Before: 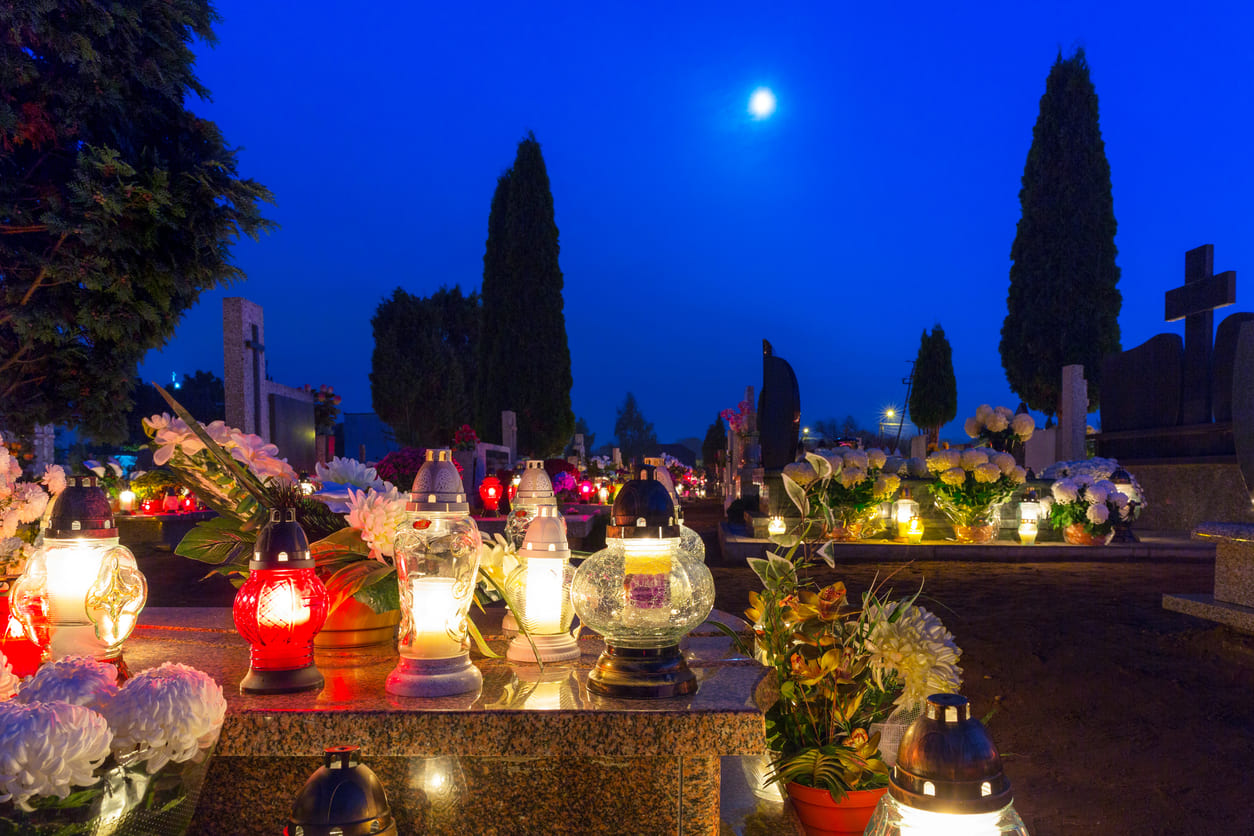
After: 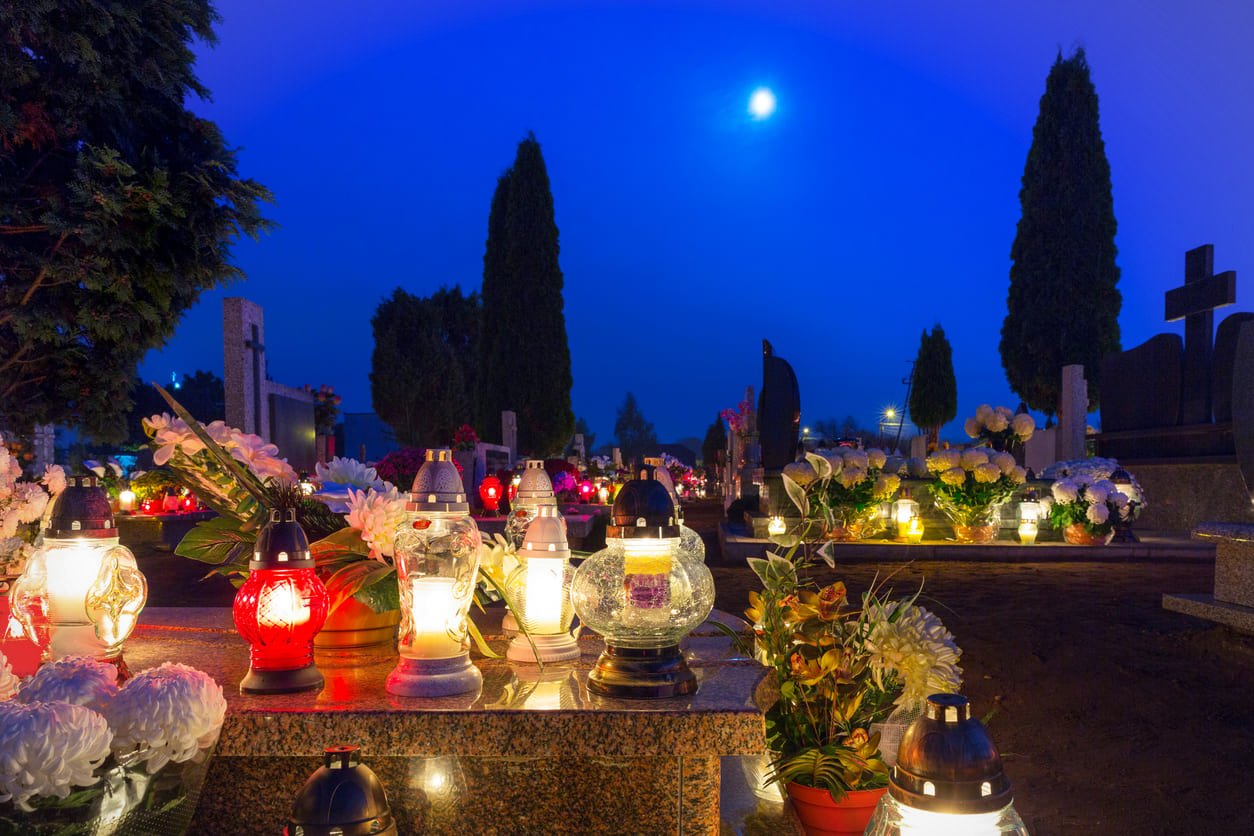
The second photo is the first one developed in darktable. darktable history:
vignetting: fall-off start 84.19%, fall-off radius 80.76%, width/height ratio 1.227
